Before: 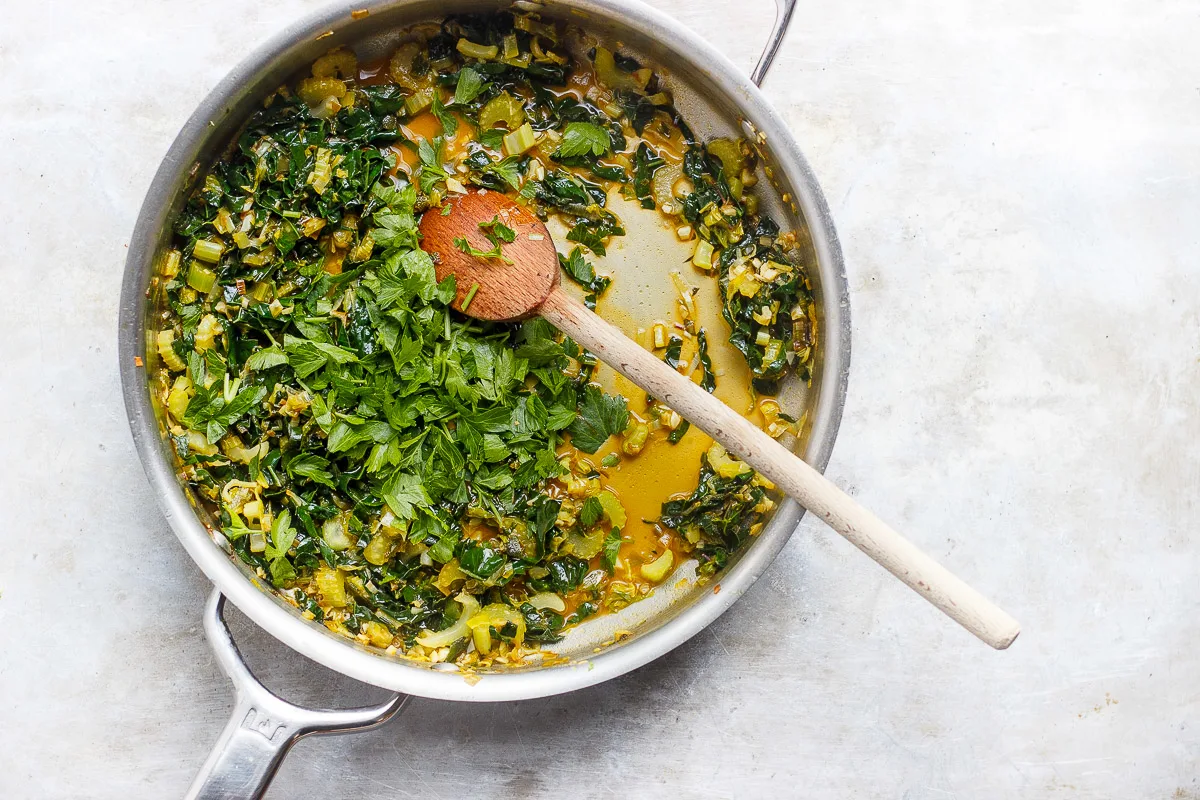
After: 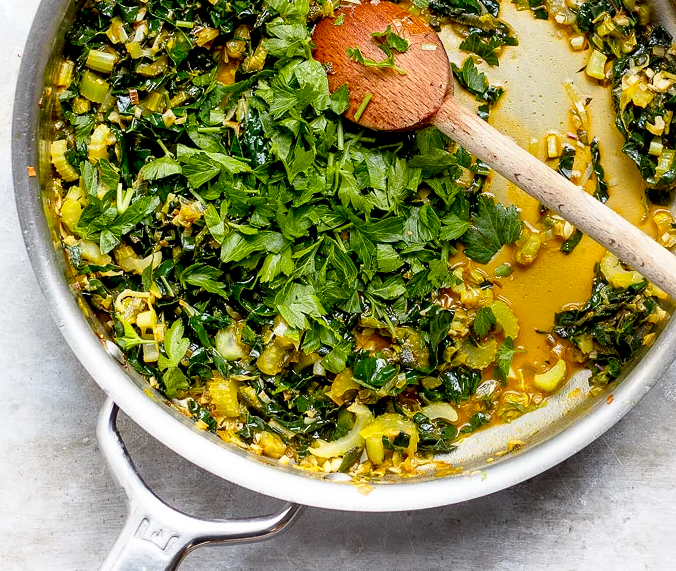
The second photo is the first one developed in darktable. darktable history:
base curve: curves: ch0 [(0.017, 0) (0.425, 0.441) (0.844, 0.933) (1, 1)], preserve colors none
crop: left 8.966%, top 23.852%, right 34.699%, bottom 4.703%
